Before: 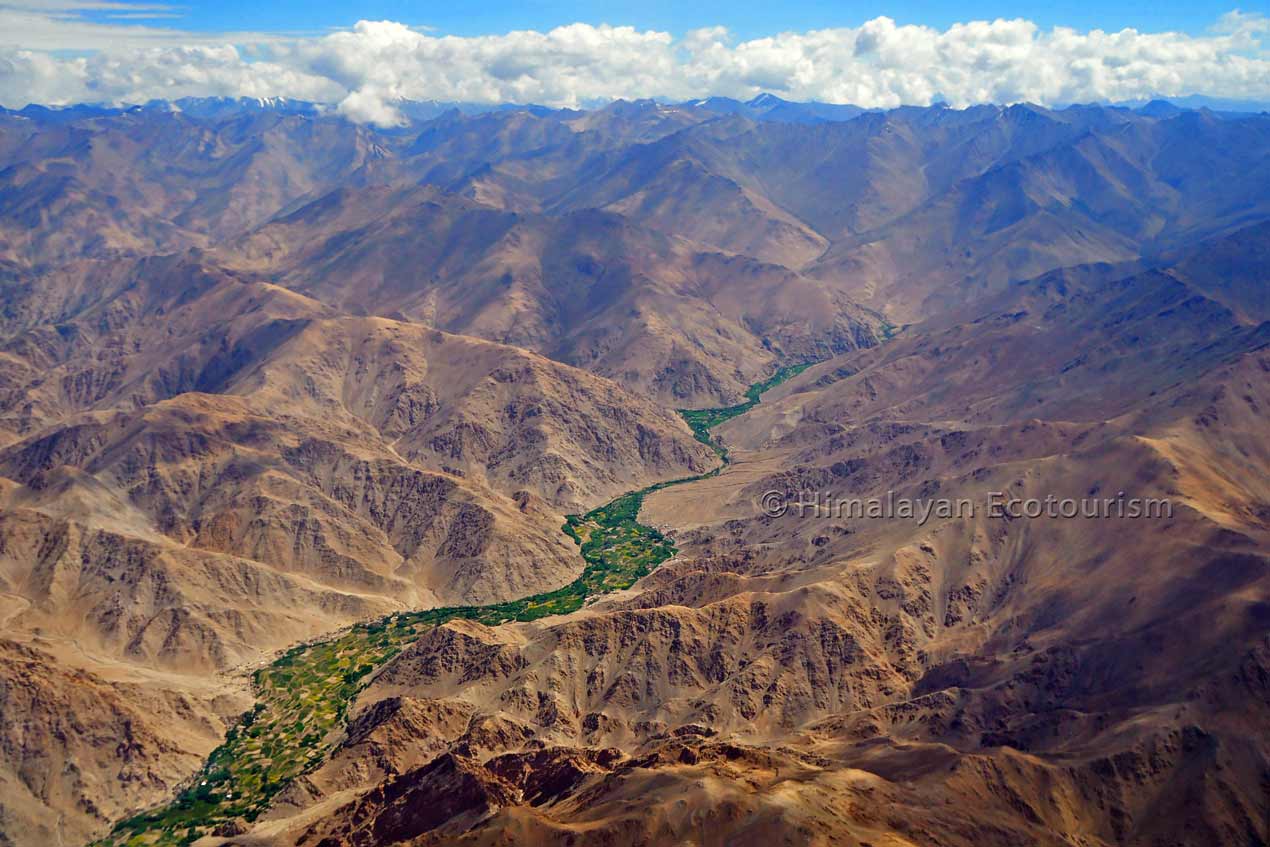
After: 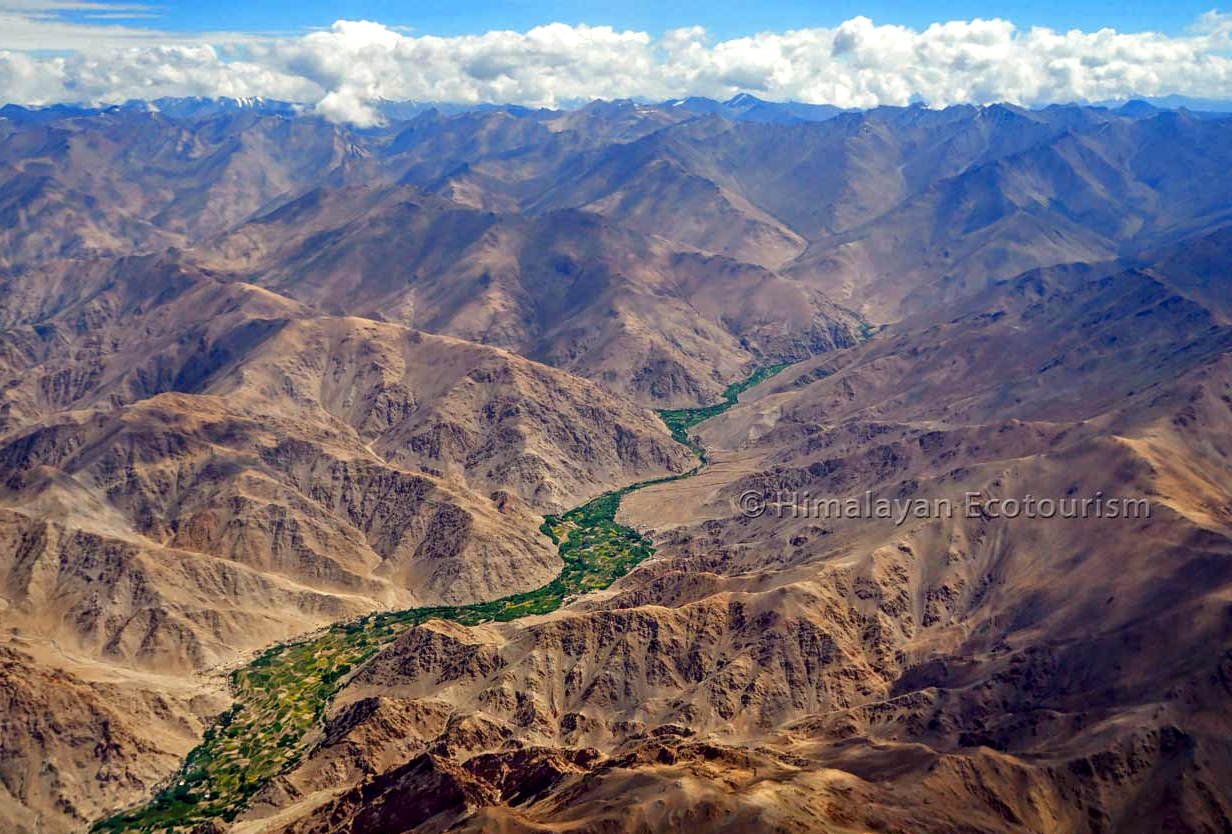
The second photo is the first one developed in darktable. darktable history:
local contrast: detail 130%
crop: left 1.742%, right 0.274%, bottom 1.478%
